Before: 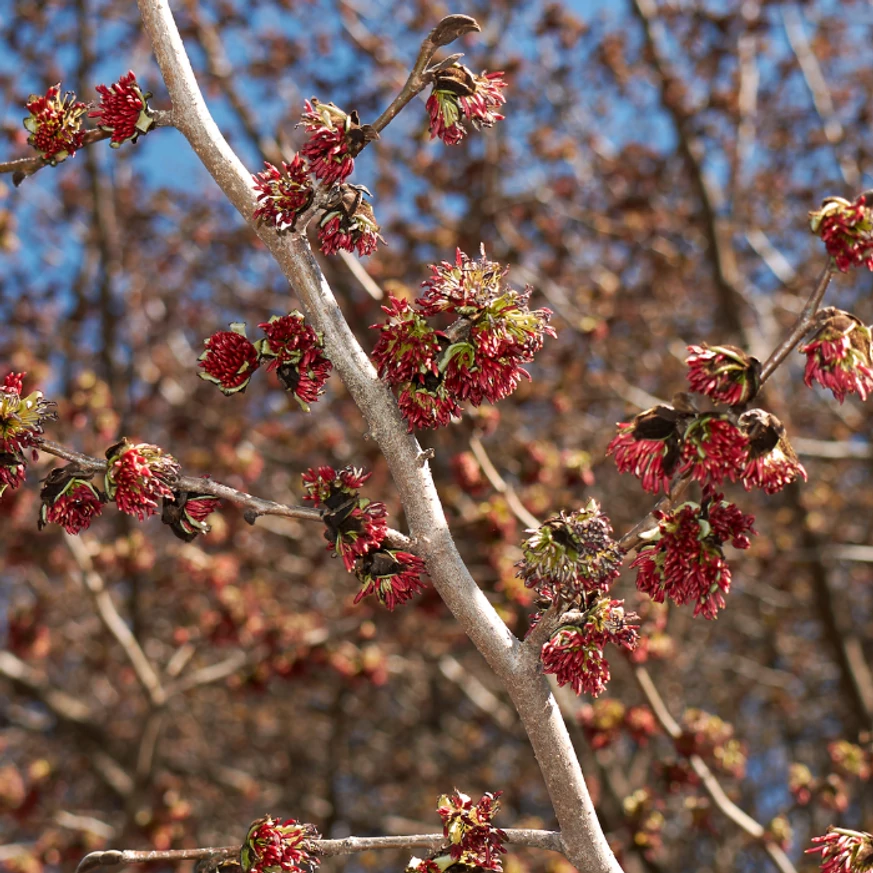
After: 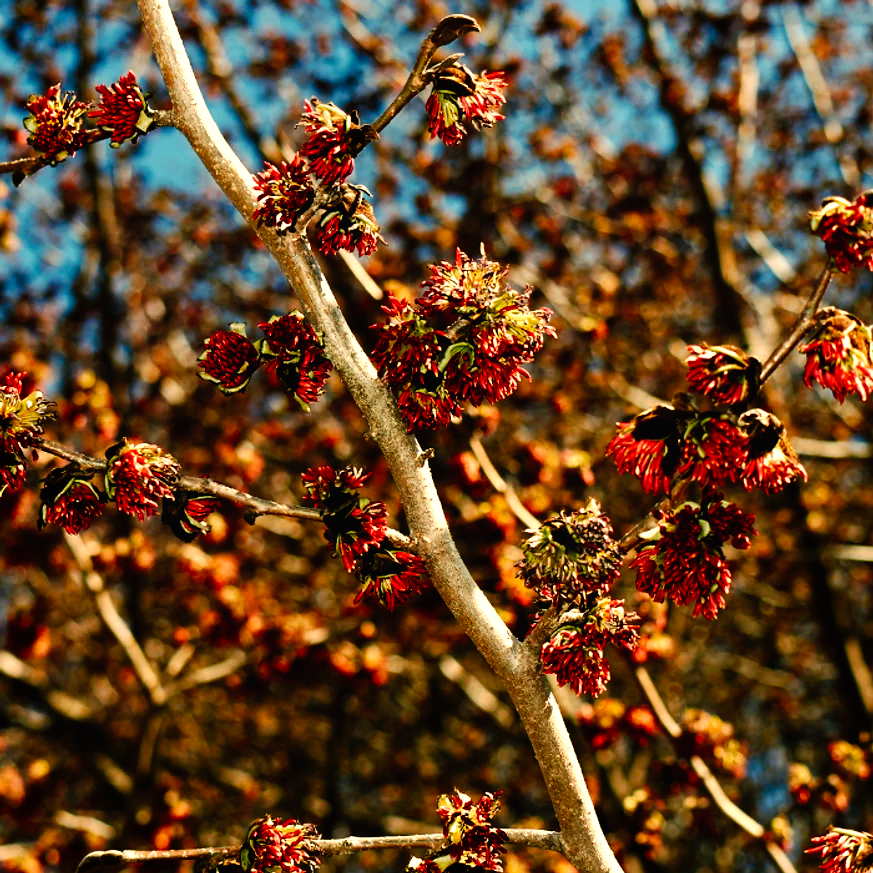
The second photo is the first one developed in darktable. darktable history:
tone curve: curves: ch0 [(0, 0) (0.003, 0) (0.011, 0.002) (0.025, 0.004) (0.044, 0.007) (0.069, 0.015) (0.1, 0.025) (0.136, 0.04) (0.177, 0.09) (0.224, 0.152) (0.277, 0.239) (0.335, 0.335) (0.399, 0.43) (0.468, 0.524) (0.543, 0.621) (0.623, 0.712) (0.709, 0.789) (0.801, 0.871) (0.898, 0.951) (1, 1)], preserve colors none
color balance: mode lift, gamma, gain (sRGB), lift [1.014, 0.966, 0.918, 0.87], gamma [0.86, 0.734, 0.918, 0.976], gain [1.063, 1.13, 1.063, 0.86]
local contrast: mode bilateral grid, contrast 100, coarseness 100, detail 91%, midtone range 0.2
